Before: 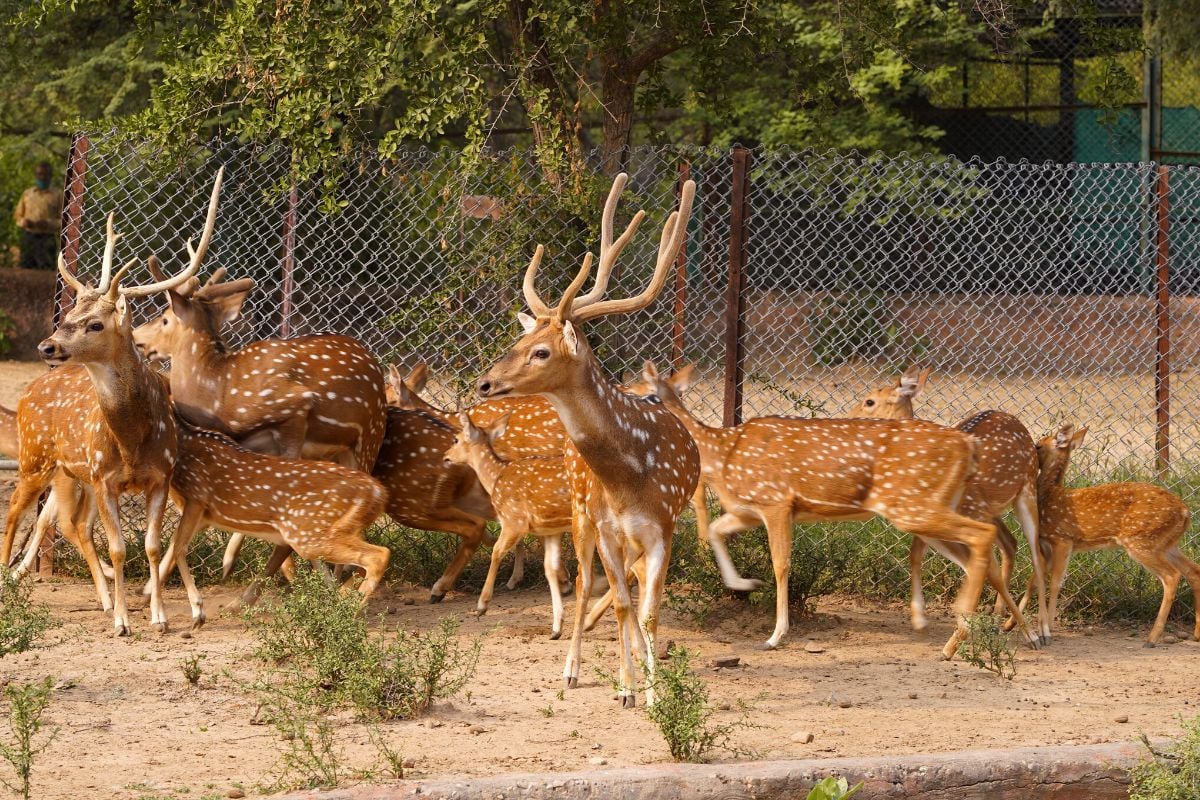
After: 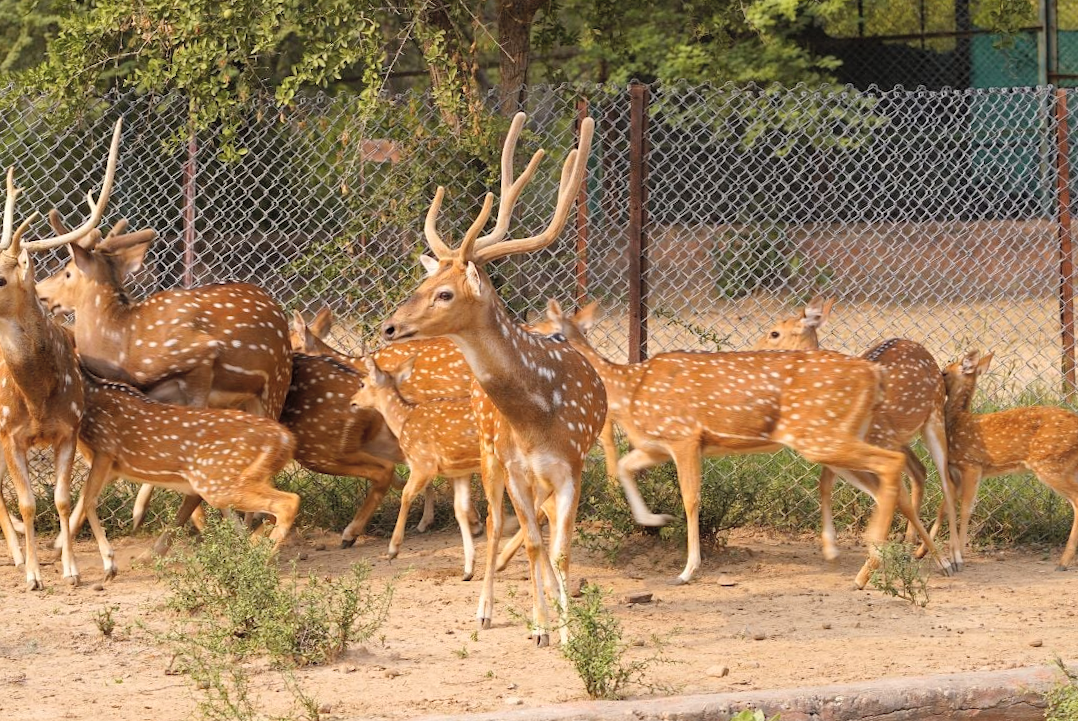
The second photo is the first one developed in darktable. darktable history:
contrast brightness saturation: brightness 0.154
crop and rotate: angle 1.74°, left 6.042%, top 5.715%
exposure: black level correction 0.001, exposure 0.016 EV, compensate highlight preservation false
